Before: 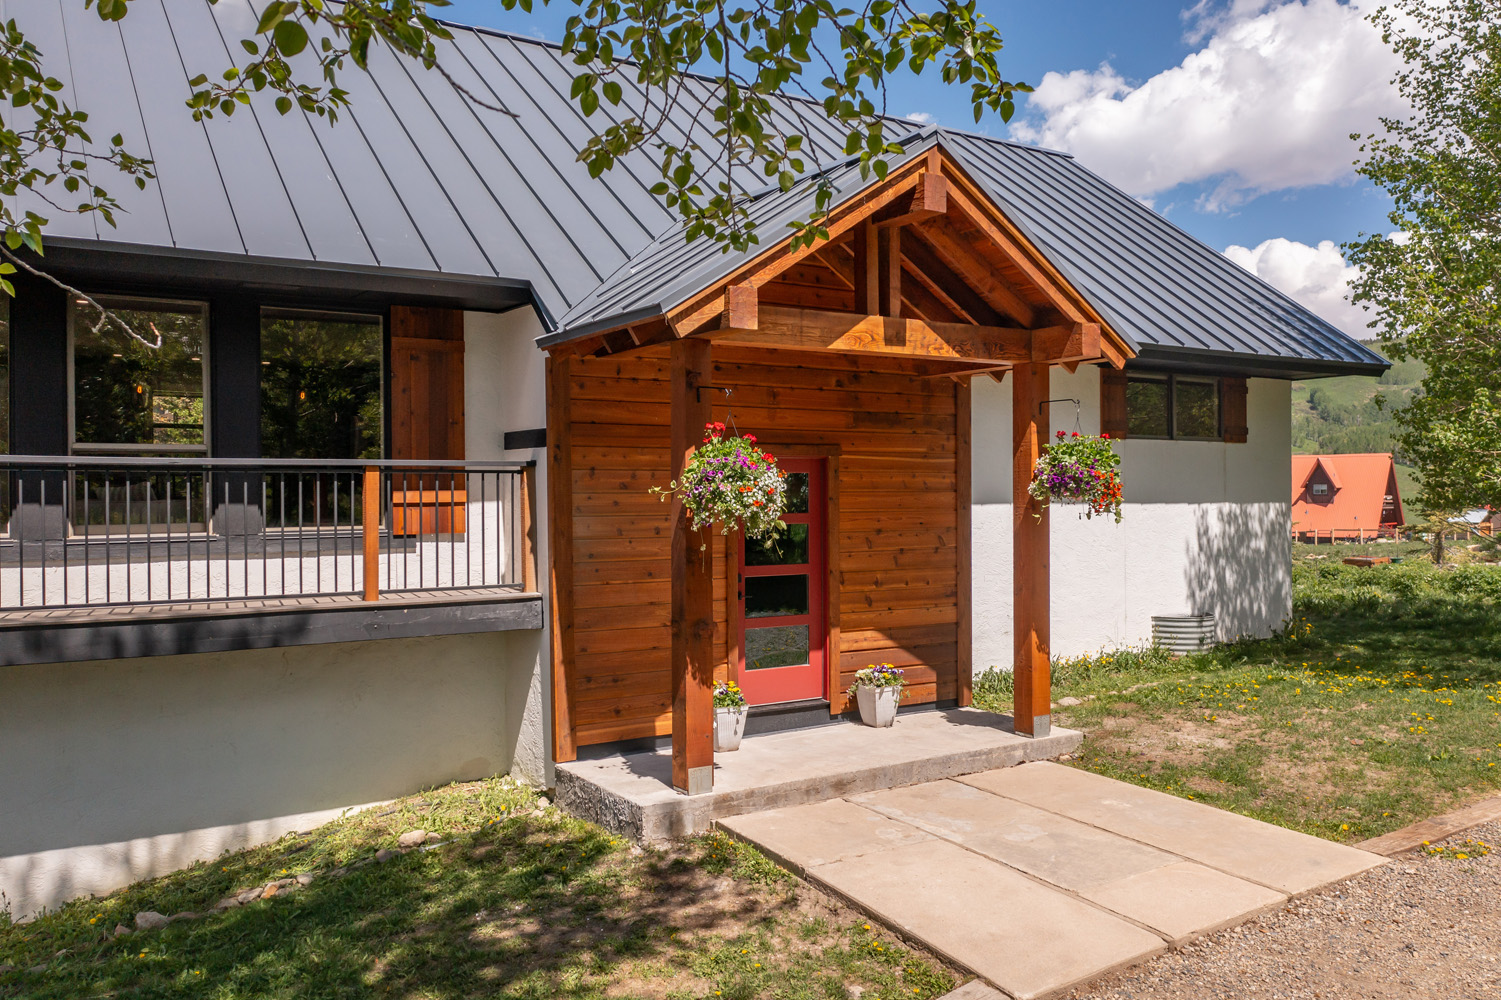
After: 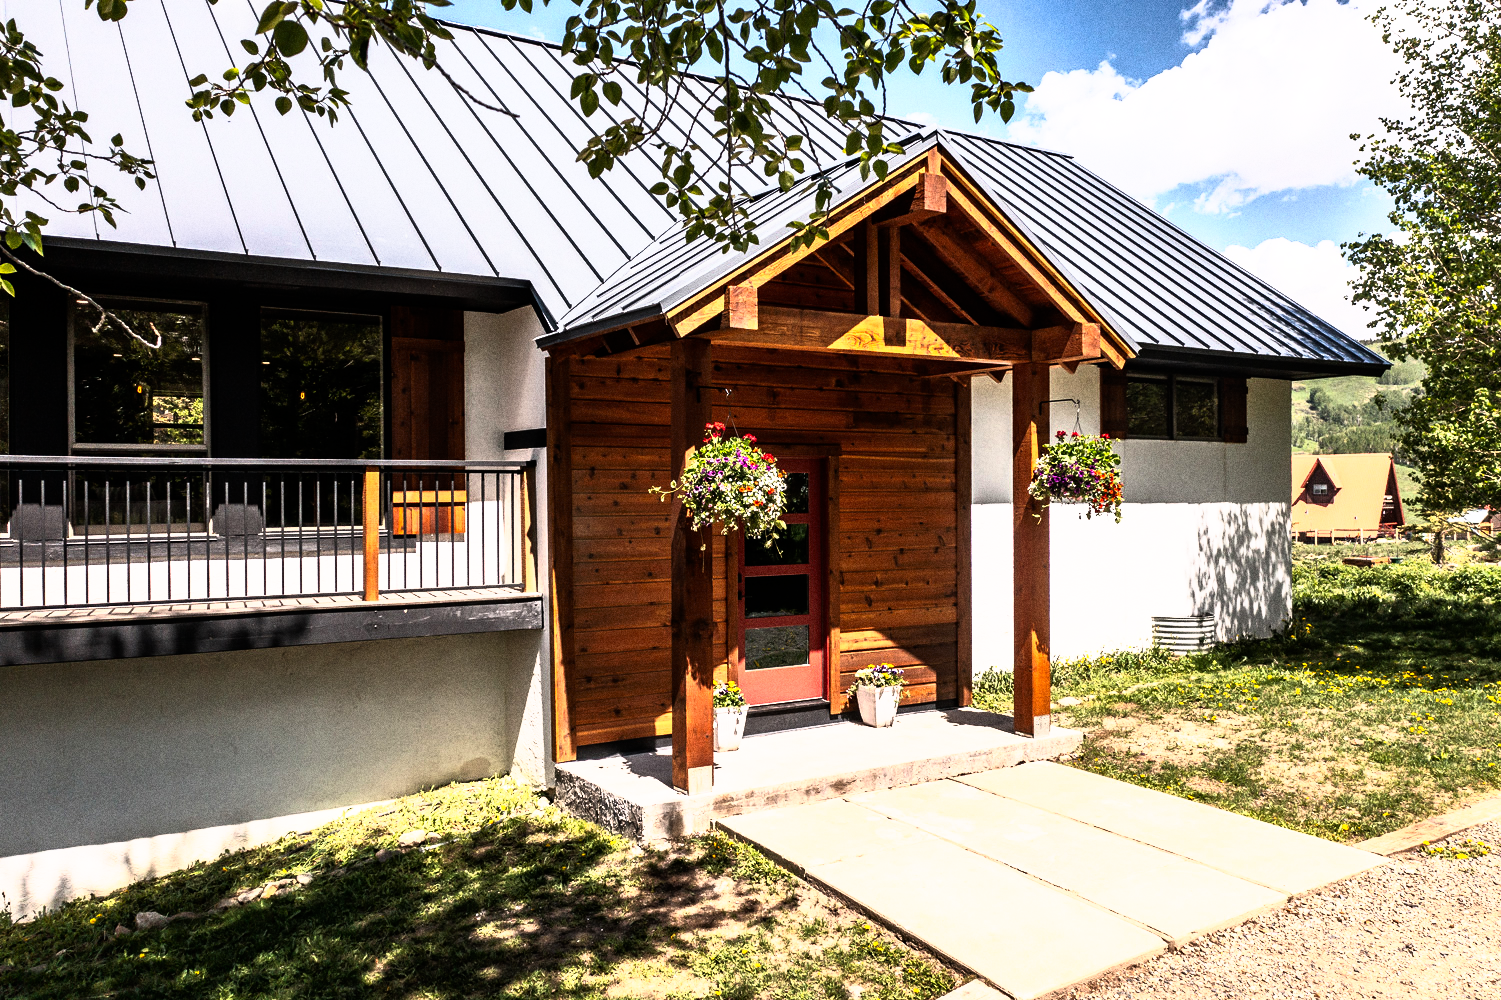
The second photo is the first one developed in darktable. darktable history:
grain: coarseness 9.61 ISO, strength 35.62%
rgb curve: curves: ch0 [(0, 0) (0.21, 0.15) (0.24, 0.21) (0.5, 0.75) (0.75, 0.96) (0.89, 0.99) (1, 1)]; ch1 [(0, 0.02) (0.21, 0.13) (0.25, 0.2) (0.5, 0.67) (0.75, 0.9) (0.89, 0.97) (1, 1)]; ch2 [(0, 0.02) (0.21, 0.13) (0.25, 0.2) (0.5, 0.67) (0.75, 0.9) (0.89, 0.97) (1, 1)], compensate middle gray true
base curve: curves: ch0 [(0, 0) (0.564, 0.291) (0.802, 0.731) (1, 1)]
tone curve: curves: ch0 [(0, 0) (0.003, 0.002) (0.011, 0.01) (0.025, 0.022) (0.044, 0.039) (0.069, 0.061) (0.1, 0.088) (0.136, 0.126) (0.177, 0.167) (0.224, 0.211) (0.277, 0.27) (0.335, 0.335) (0.399, 0.407) (0.468, 0.485) (0.543, 0.569) (0.623, 0.659) (0.709, 0.756) (0.801, 0.851) (0.898, 0.961) (1, 1)], preserve colors none
